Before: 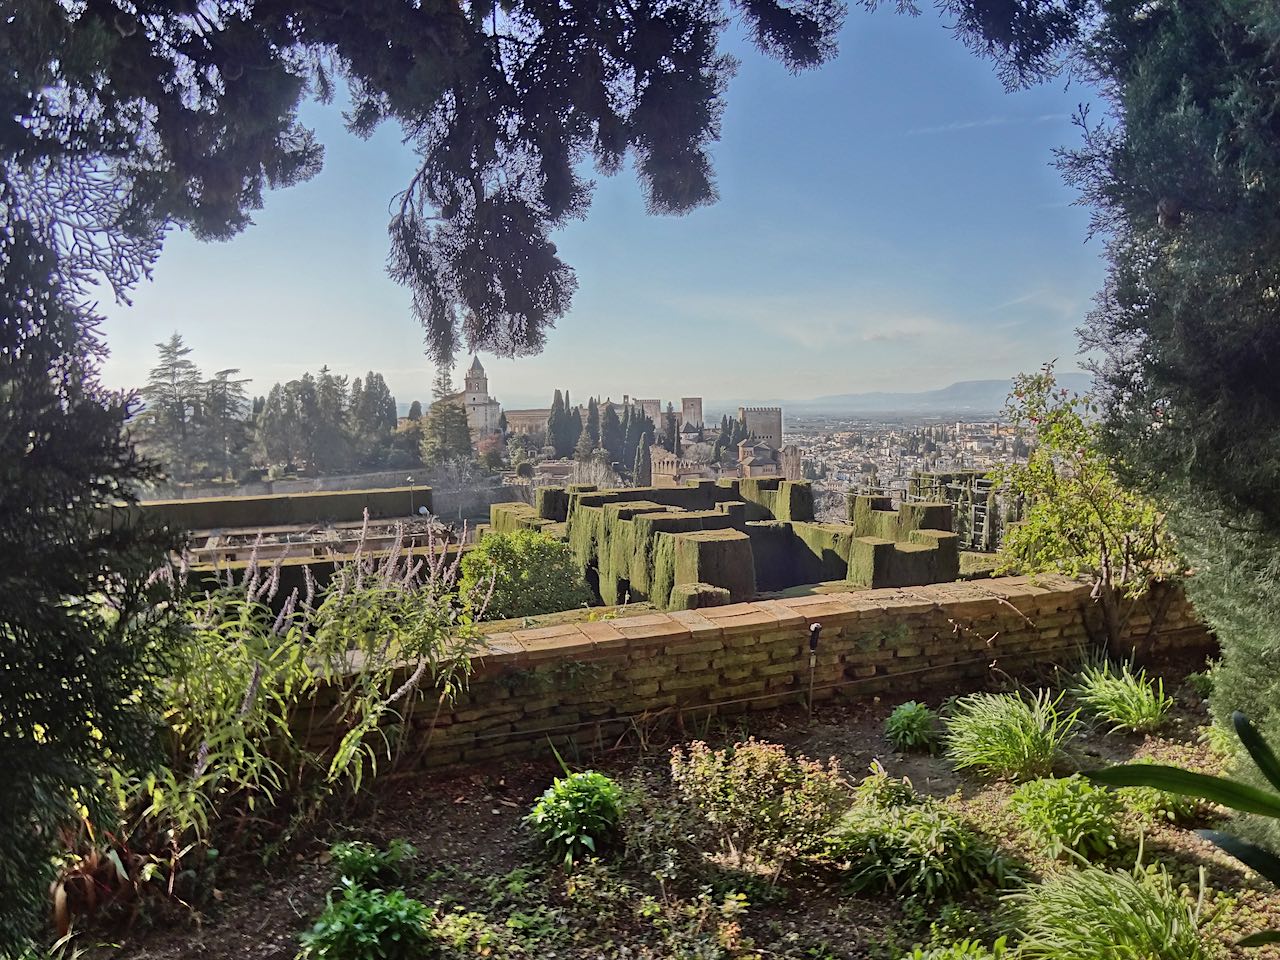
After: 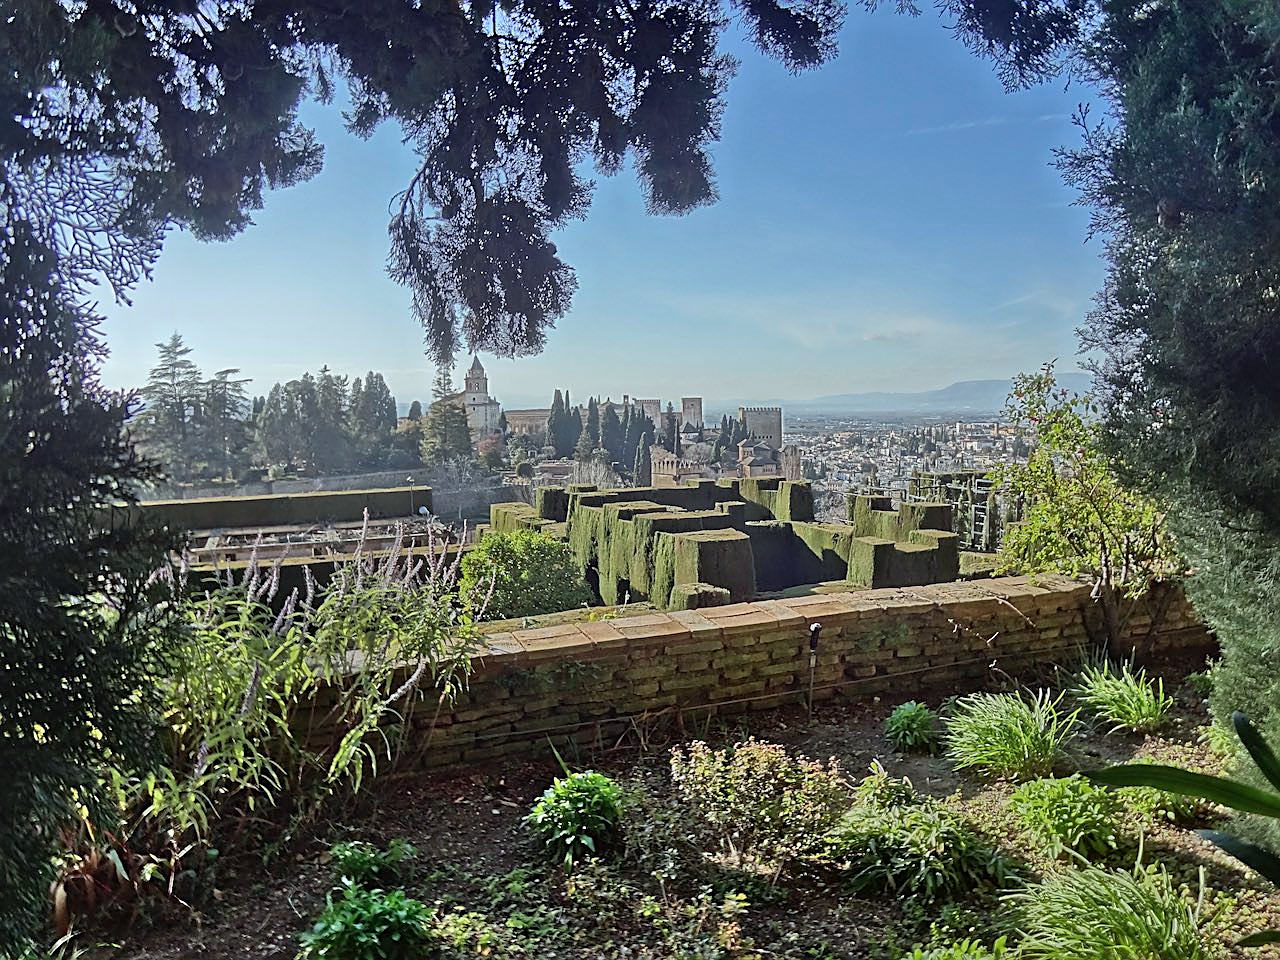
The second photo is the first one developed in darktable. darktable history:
color calibration: illuminant Planckian (black body), adaptation linear Bradford (ICC v4), x 0.364, y 0.367, temperature 4417.56 K, saturation algorithm version 1 (2020)
sharpen: on, module defaults
